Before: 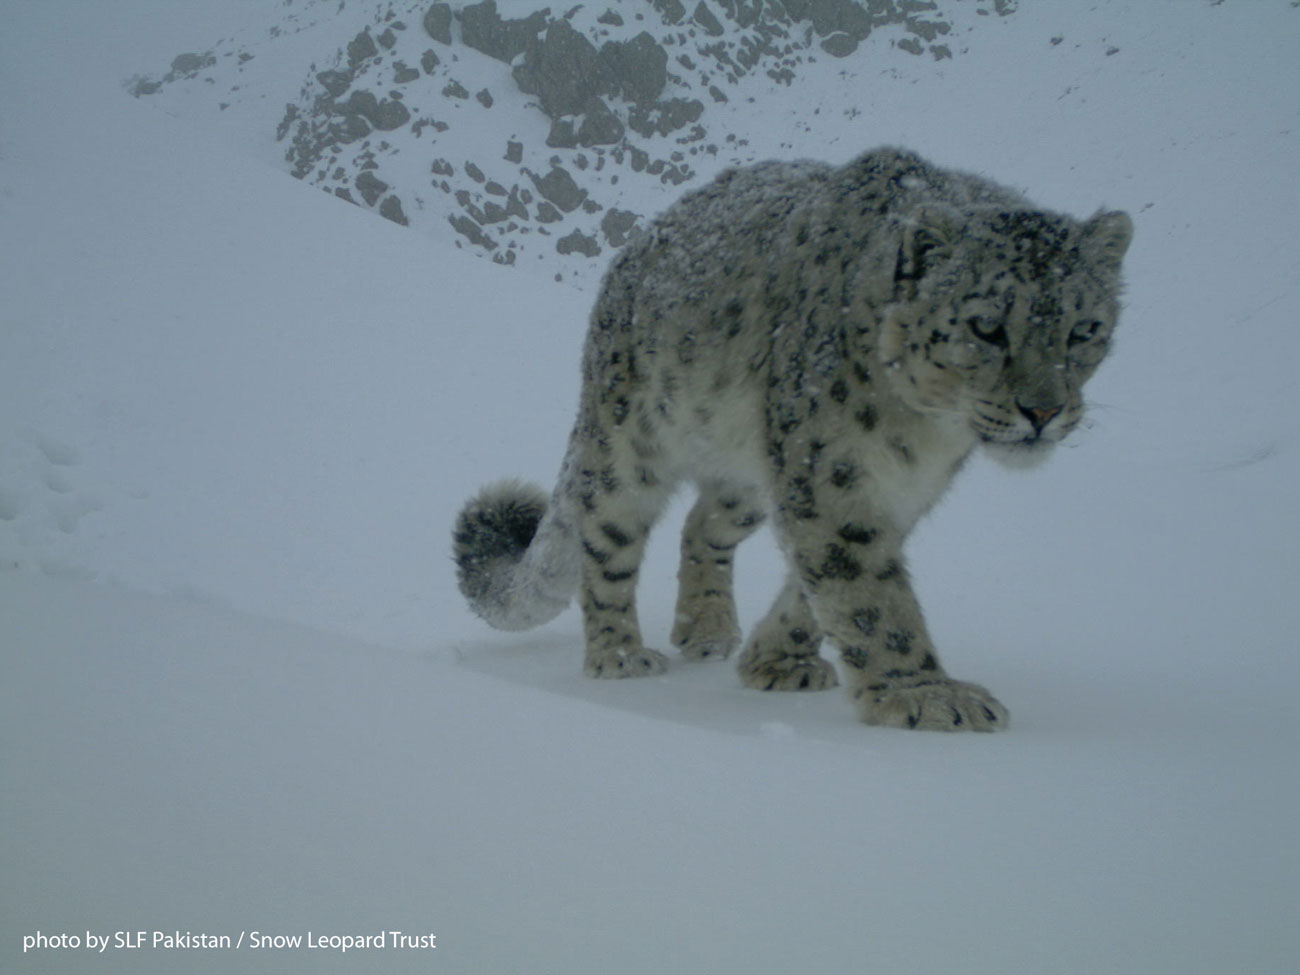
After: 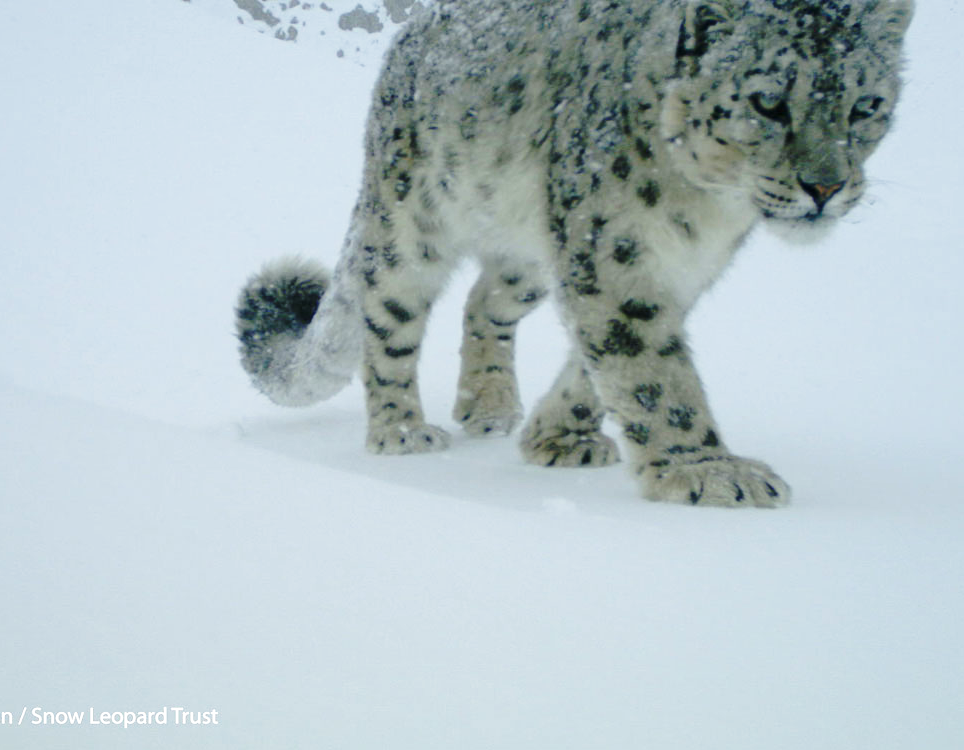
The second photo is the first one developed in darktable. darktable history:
crop: left 16.839%, top 23.073%, right 8.991%
exposure: black level correction 0, exposure 0.498 EV, compensate highlight preservation false
base curve: curves: ch0 [(0, 0) (0.028, 0.03) (0.121, 0.232) (0.46, 0.748) (0.859, 0.968) (1, 1)], preserve colors none
